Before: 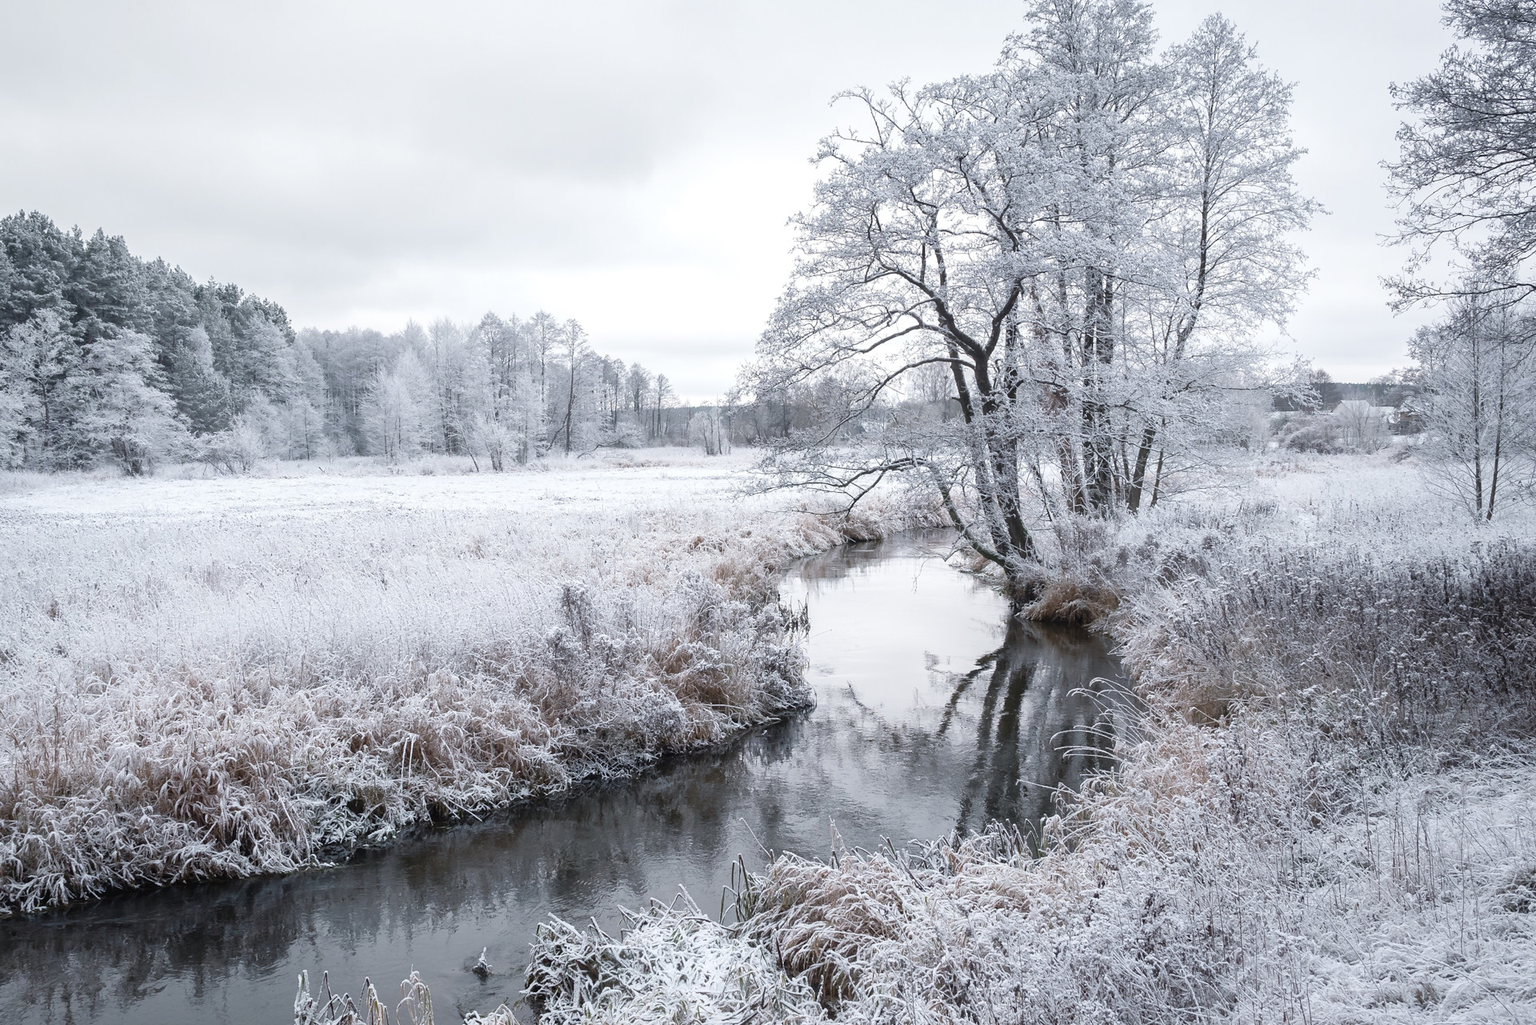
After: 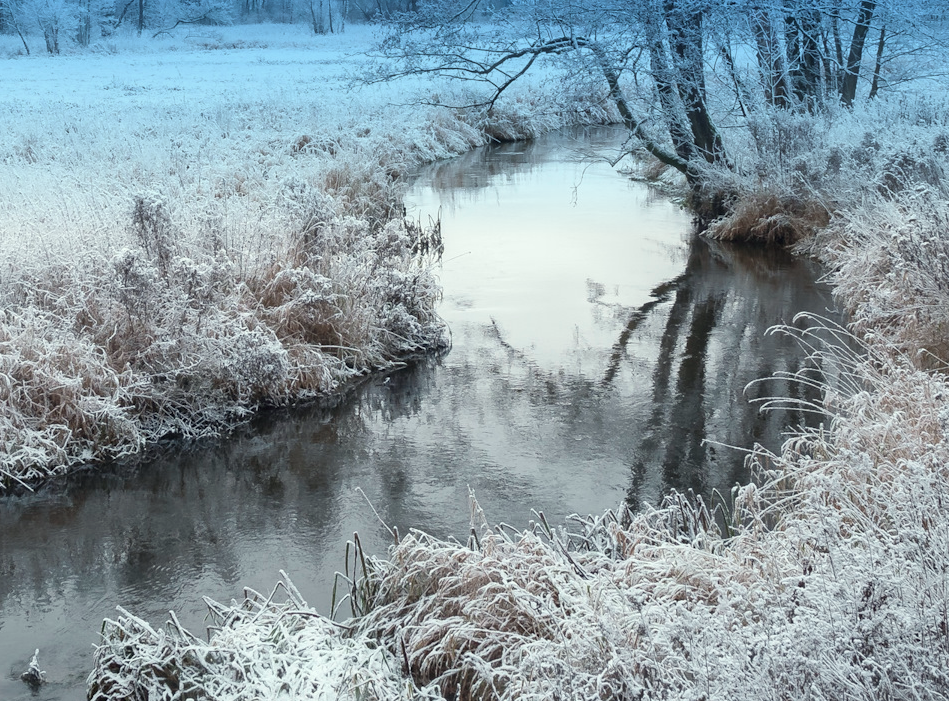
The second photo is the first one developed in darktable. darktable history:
crop: left 29.672%, top 41.786%, right 20.851%, bottom 3.487%
graduated density: density 2.02 EV, hardness 44%, rotation 0.374°, offset 8.21, hue 208.8°, saturation 97%
white balance: red 1.08, blue 0.791
color calibration: illuminant custom, x 0.39, y 0.392, temperature 3856.94 K
